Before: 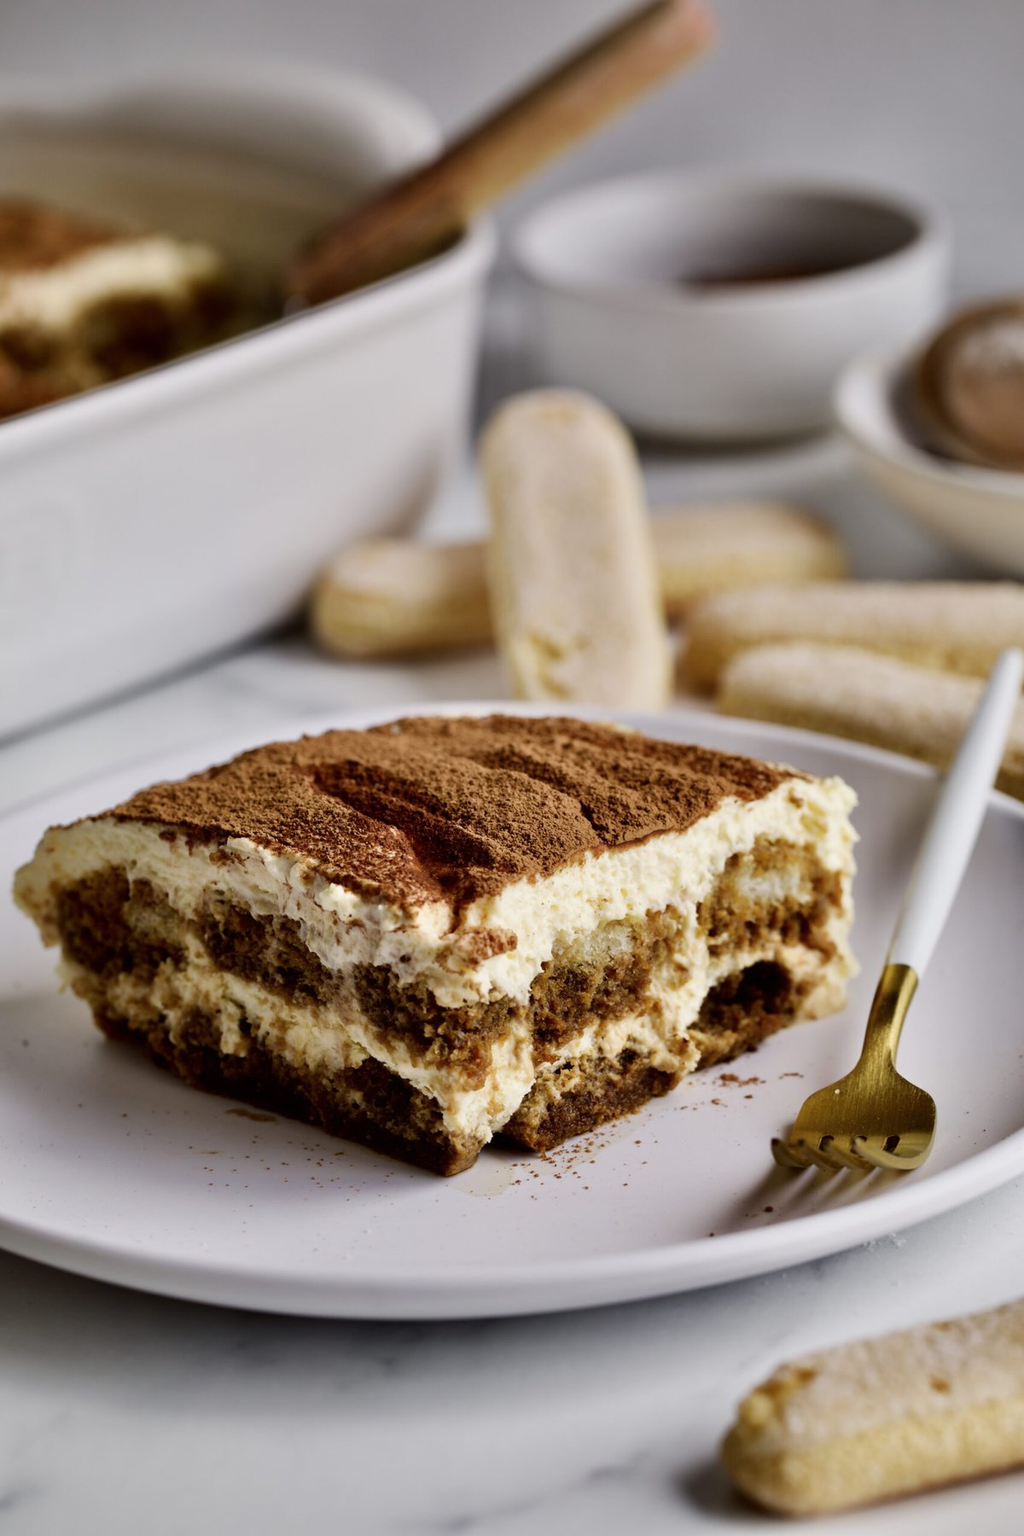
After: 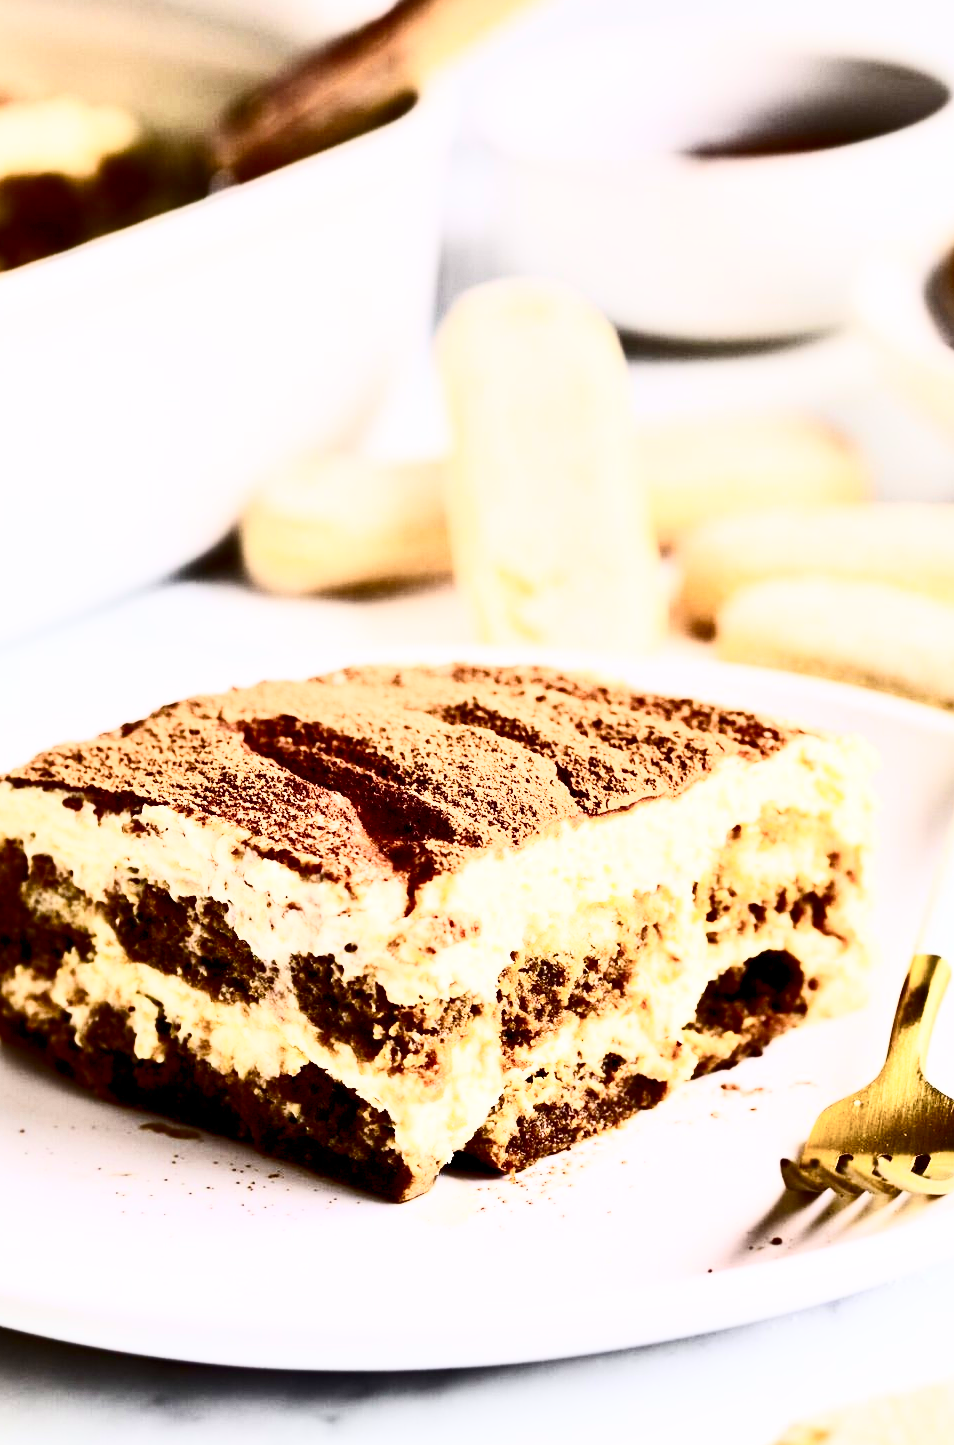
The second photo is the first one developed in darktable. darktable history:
crop and rotate: left 10.362%, top 9.819%, right 10.064%, bottom 9.849%
filmic rgb: black relative exposure -8.78 EV, white relative exposure 4.98 EV, threshold 5.96 EV, target black luminance 0%, hardness 3.79, latitude 65.45%, contrast 0.827, shadows ↔ highlights balance 19.92%, enable highlight reconstruction true
exposure: black level correction 0.001, exposure 1.721 EV, compensate highlight preservation false
contrast brightness saturation: contrast 0.941, brightness 0.198
